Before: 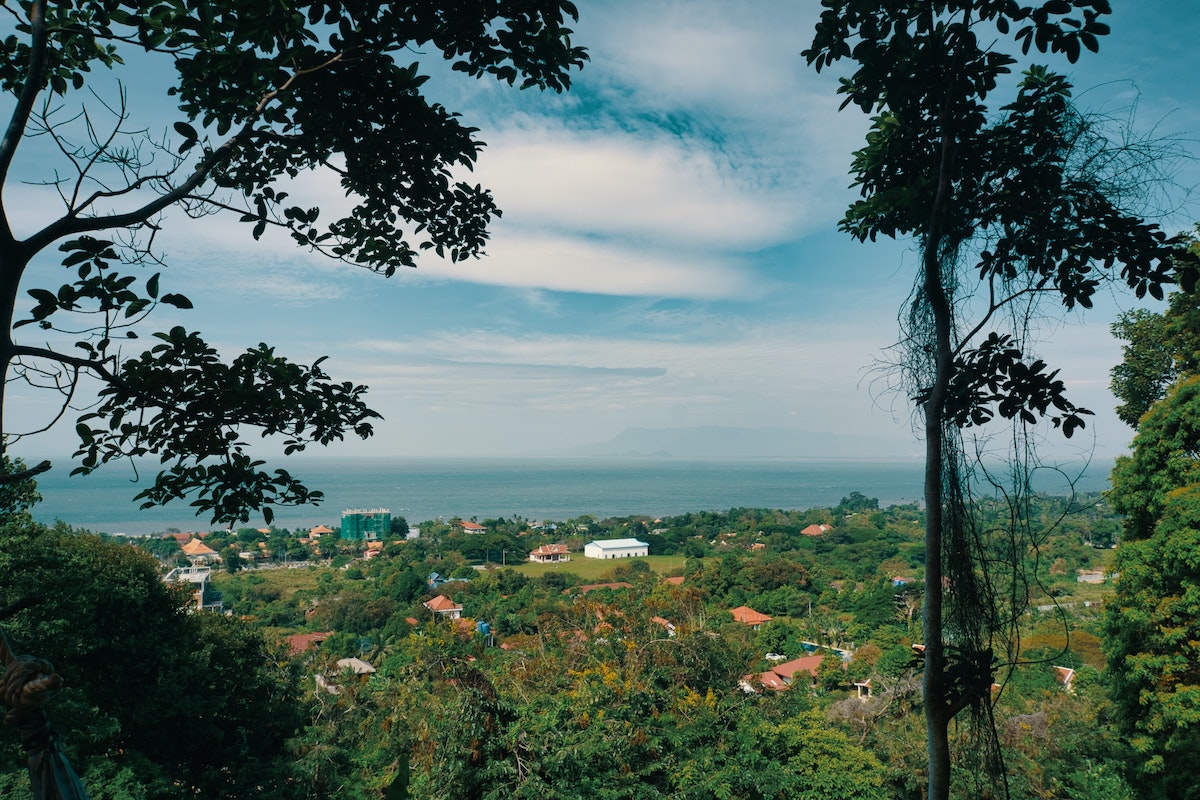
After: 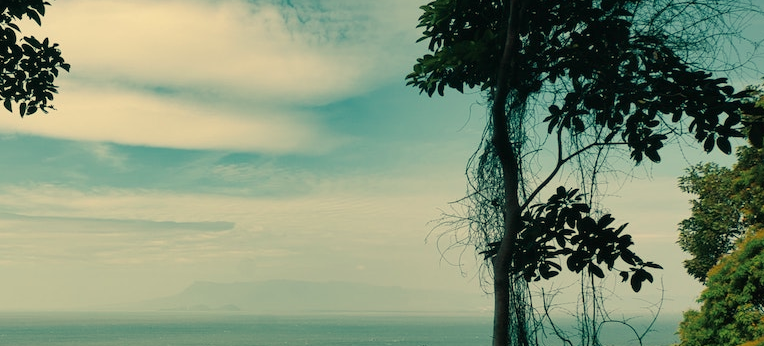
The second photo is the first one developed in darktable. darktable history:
crop: left 36.005%, top 18.293%, right 0.31%, bottom 38.444%
white balance: red 1.08, blue 0.791
